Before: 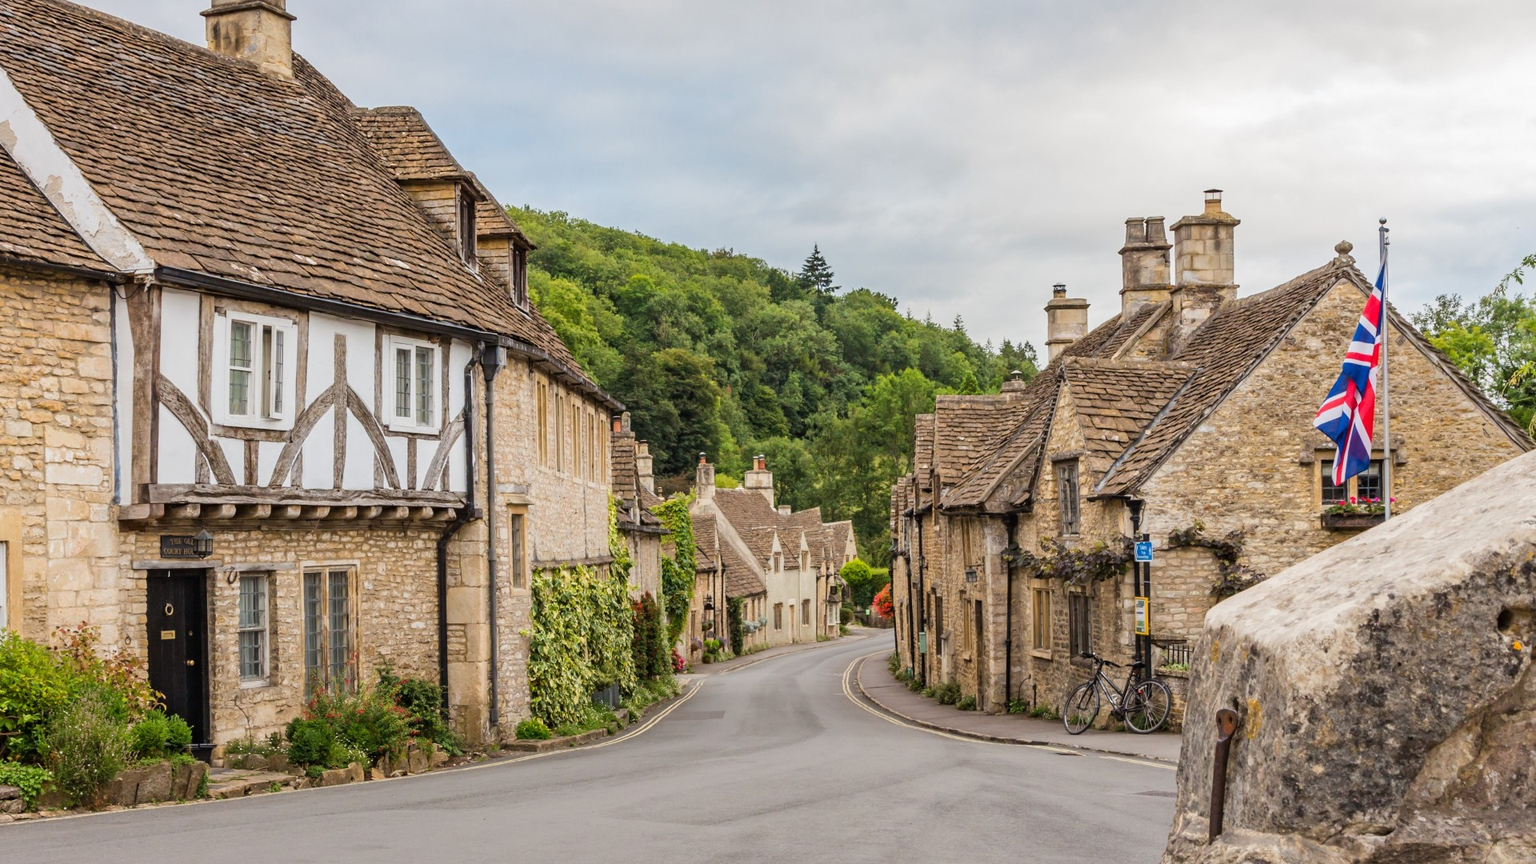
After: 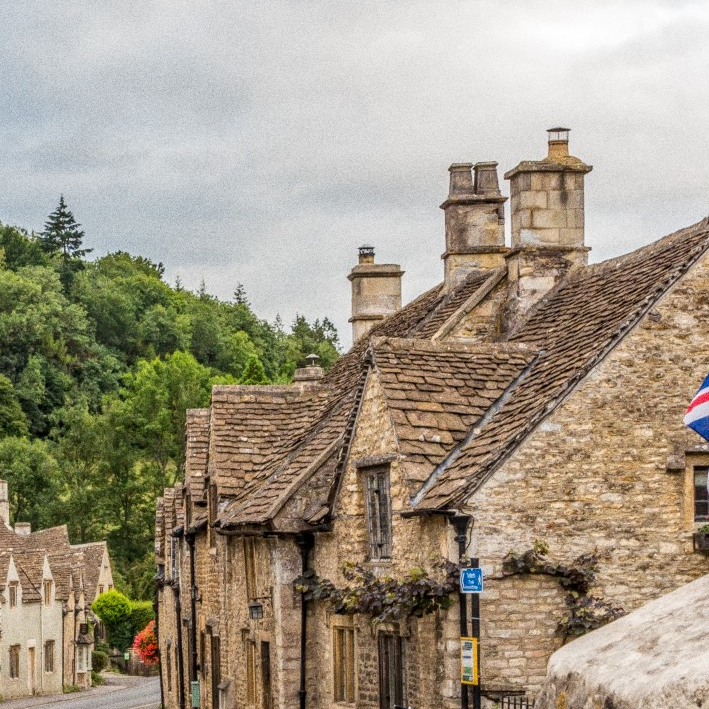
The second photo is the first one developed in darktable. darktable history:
crop and rotate: left 49.936%, top 10.094%, right 13.136%, bottom 24.256%
local contrast: highlights 0%, shadows 0%, detail 133%
exposure: black level correction 0.001, compensate highlight preservation false
grain: coarseness 0.09 ISO, strength 40%
